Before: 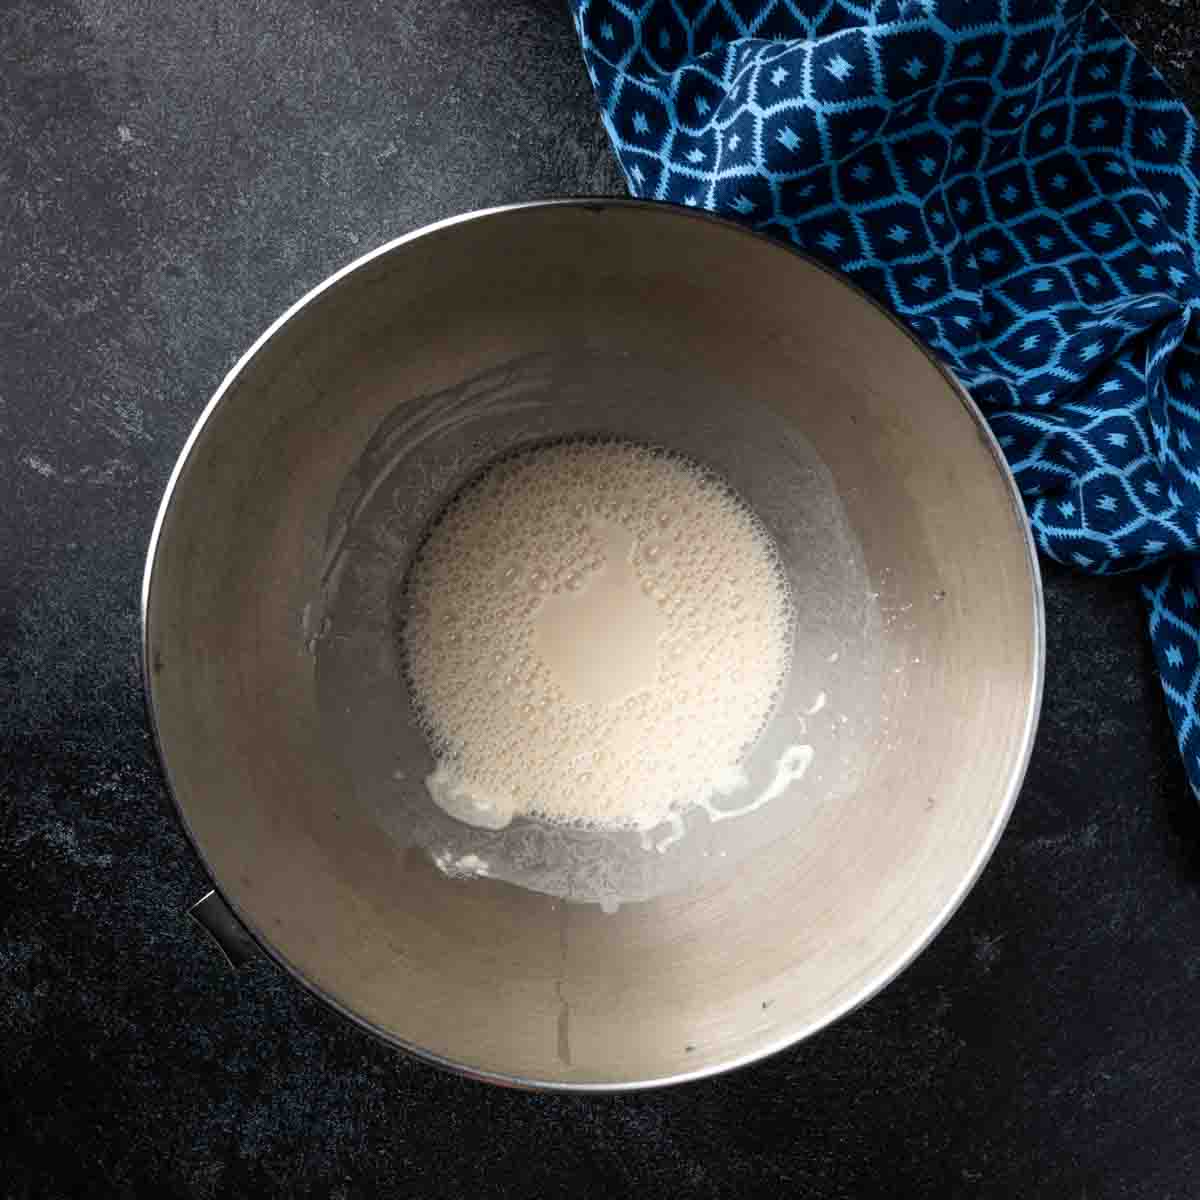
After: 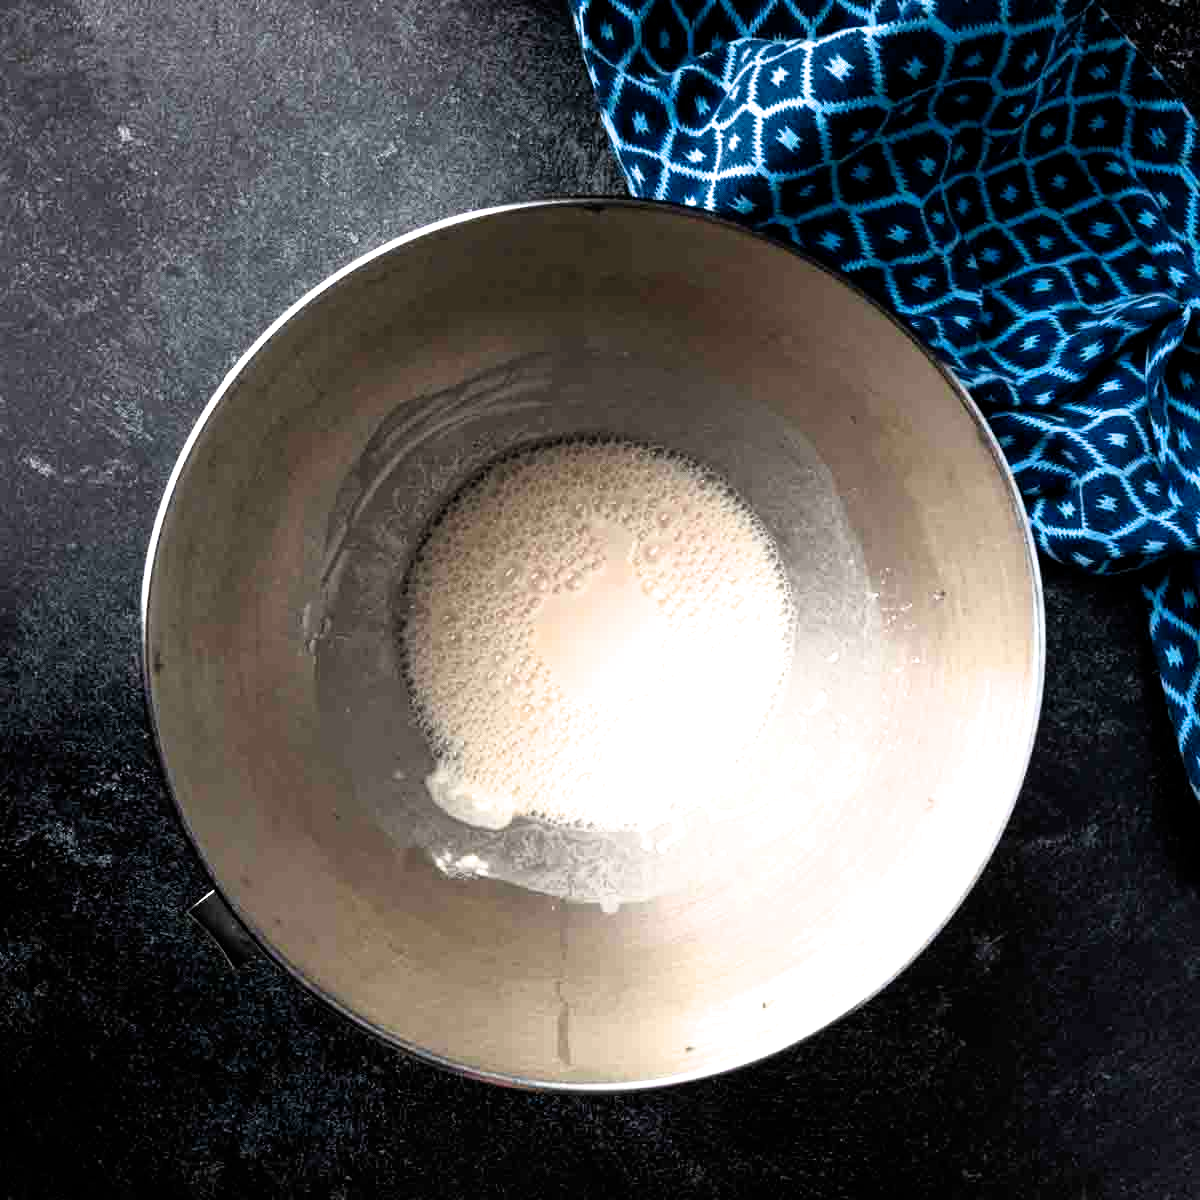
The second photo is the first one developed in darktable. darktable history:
filmic rgb: black relative exposure -7.99 EV, white relative exposure 2.46 EV, threshold 3.03 EV, hardness 6.39, iterations of high-quality reconstruction 0, enable highlight reconstruction true
color zones: curves: ch1 [(0.29, 0.492) (0.373, 0.185) (0.509, 0.481)]; ch2 [(0.25, 0.462) (0.749, 0.457)]
exposure: black level correction 0.002, exposure 0.677 EV, compensate exposure bias true, compensate highlight preservation false
